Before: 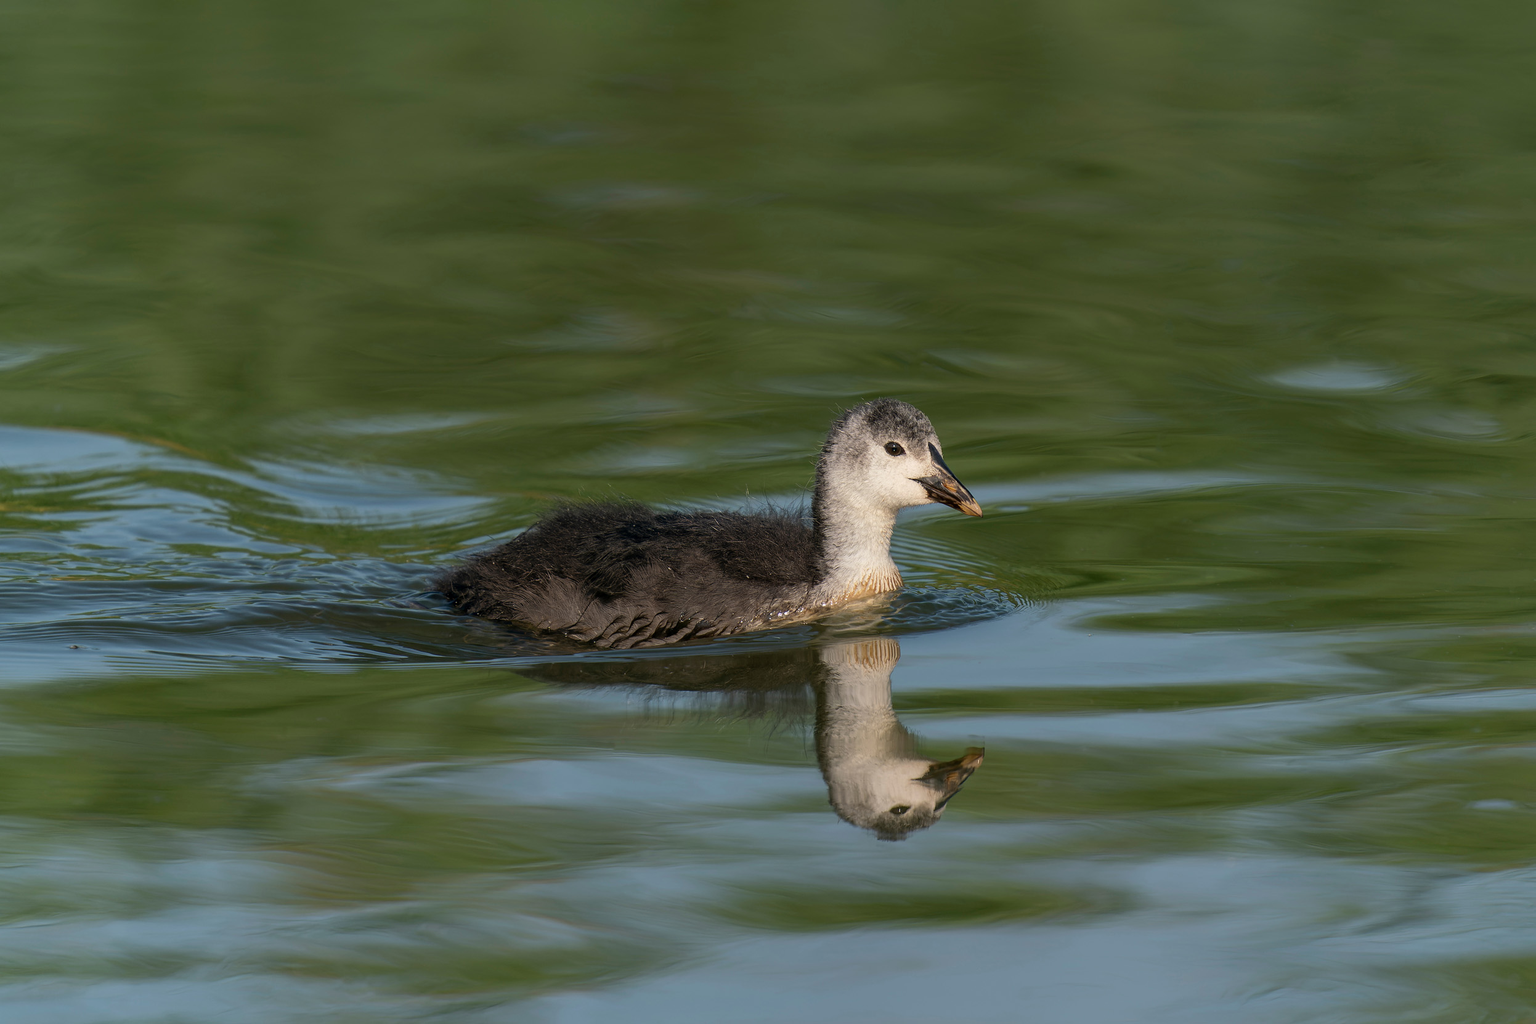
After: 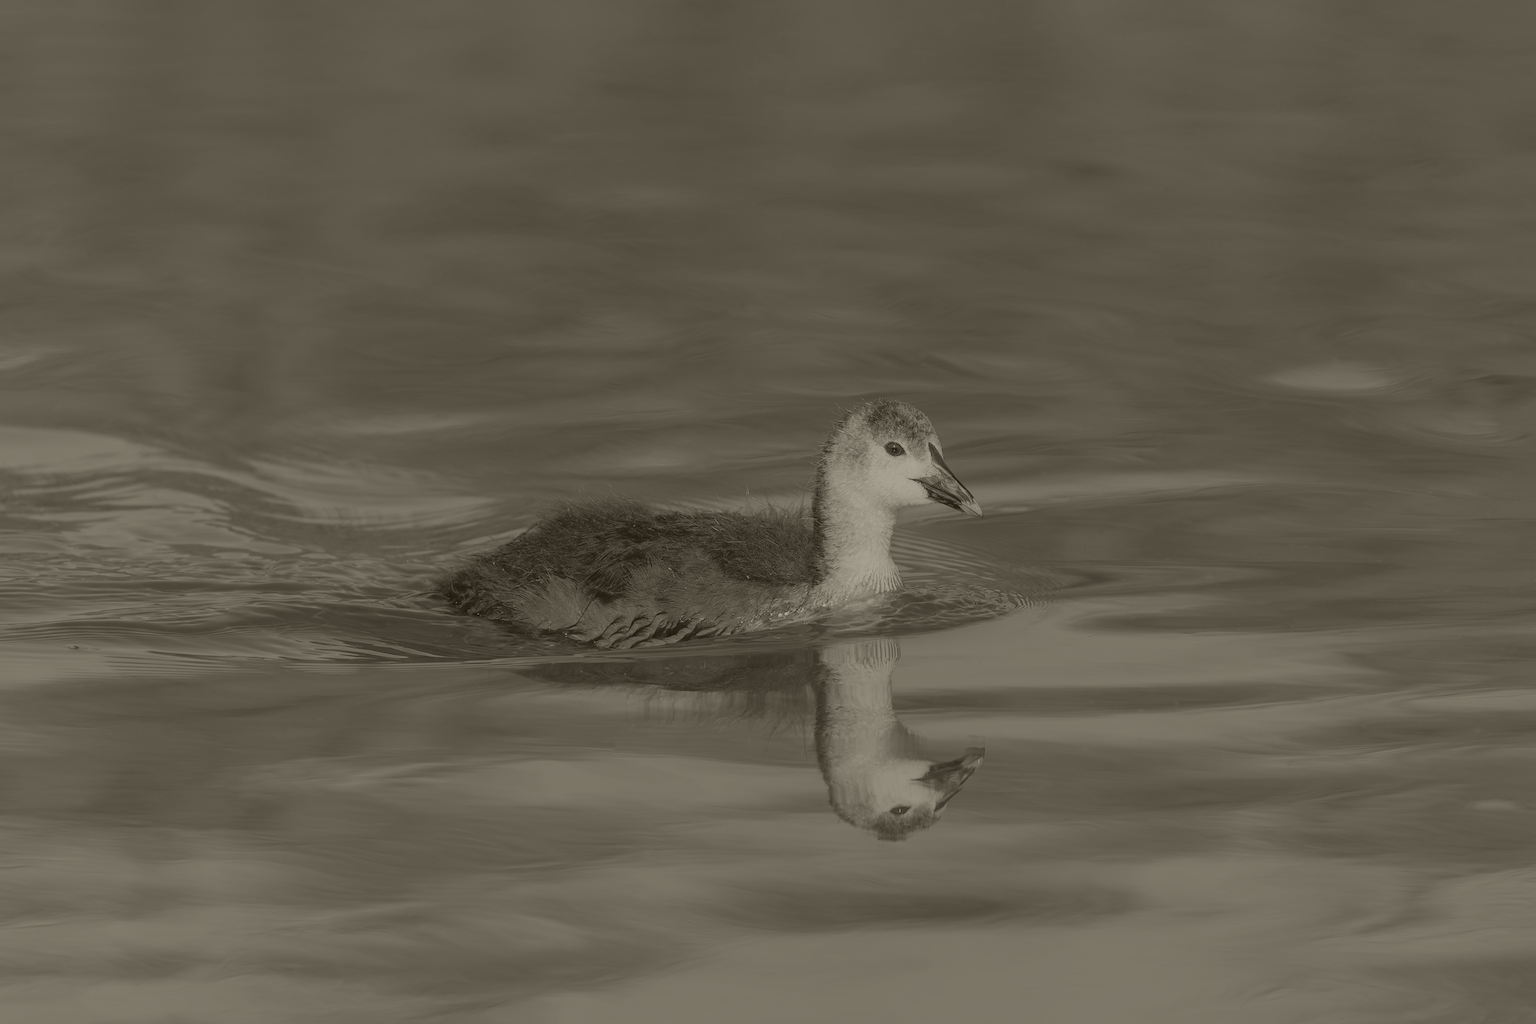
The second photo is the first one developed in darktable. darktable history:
contrast brightness saturation: brightness 0.18, saturation -0.5
colorize: hue 41.44°, saturation 22%, source mix 60%, lightness 10.61%
